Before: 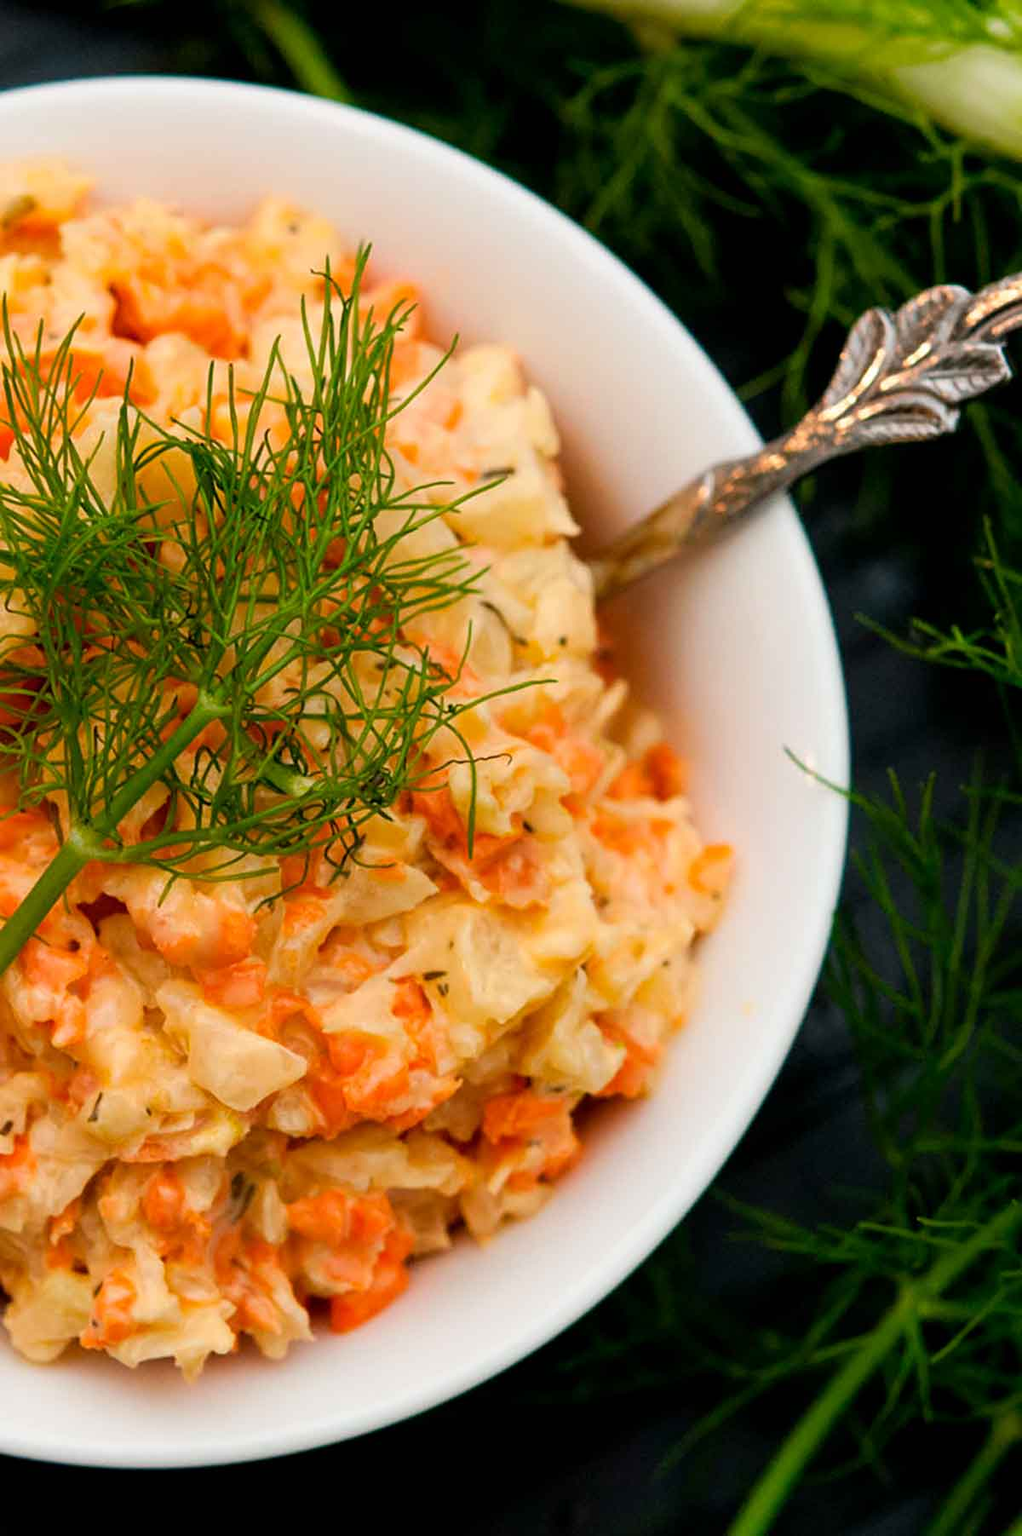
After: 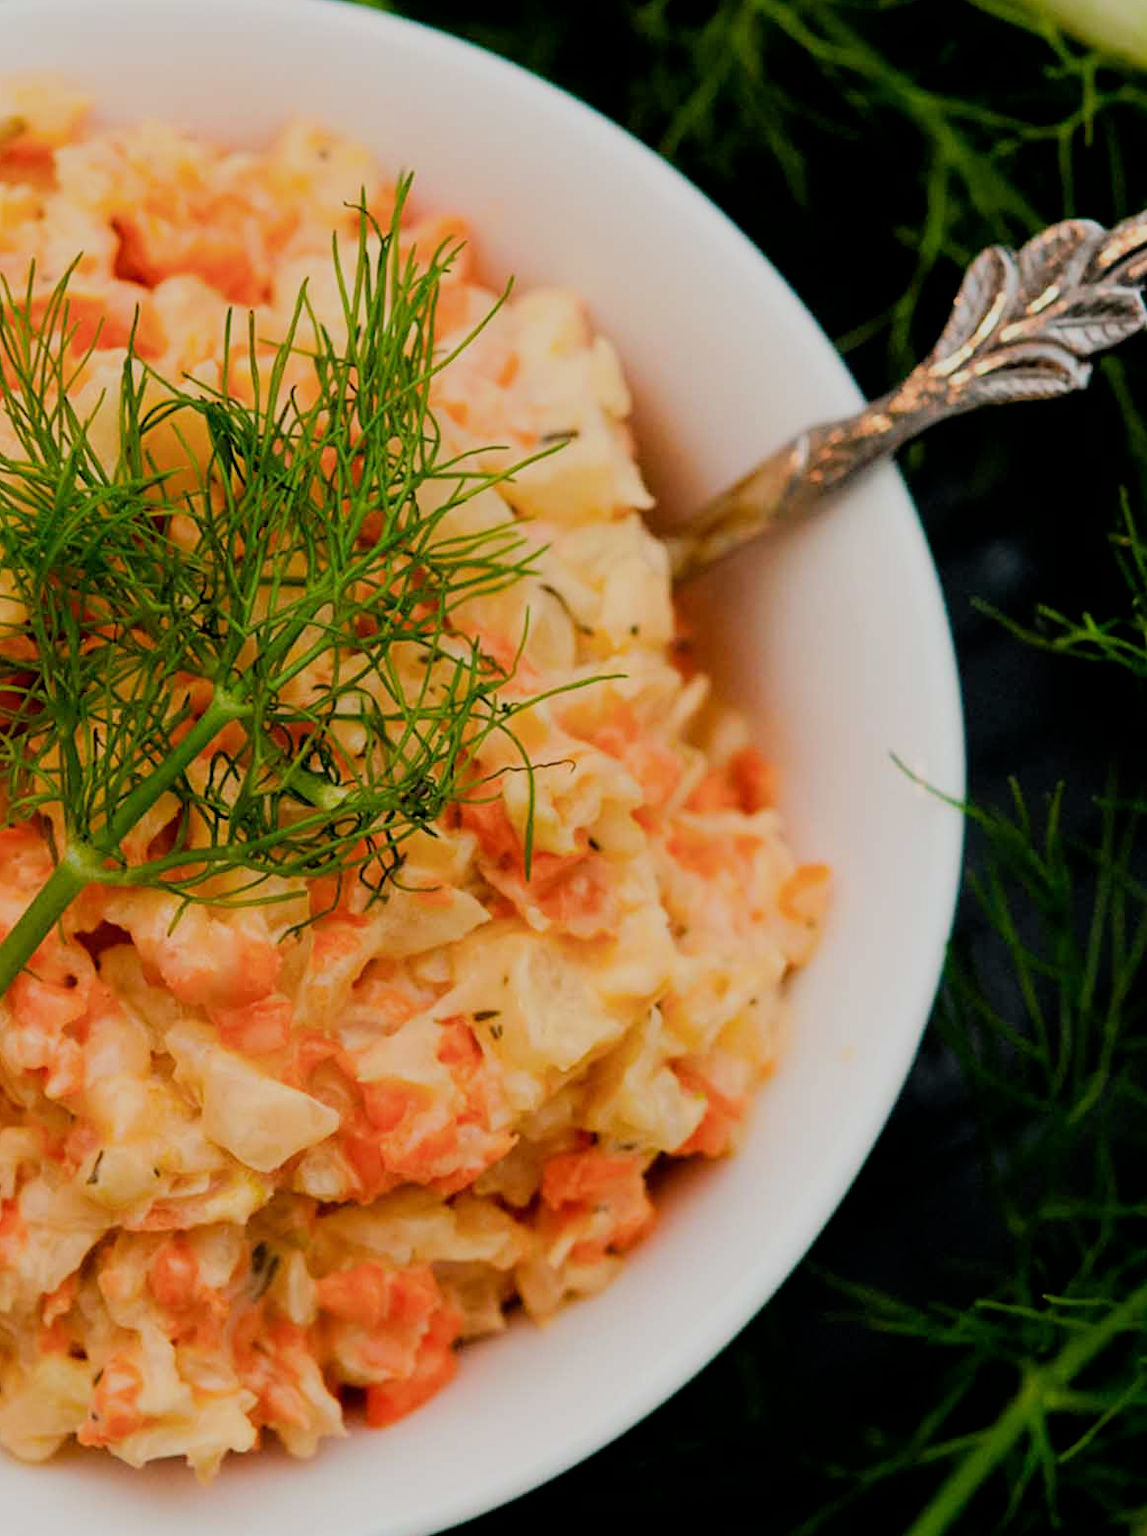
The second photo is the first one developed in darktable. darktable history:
crop: left 1.26%, top 6.196%, right 1.369%, bottom 7.011%
filmic rgb: black relative exposure -7.65 EV, white relative exposure 4.56 EV, threshold 3.02 EV, hardness 3.61, enable highlight reconstruction true
